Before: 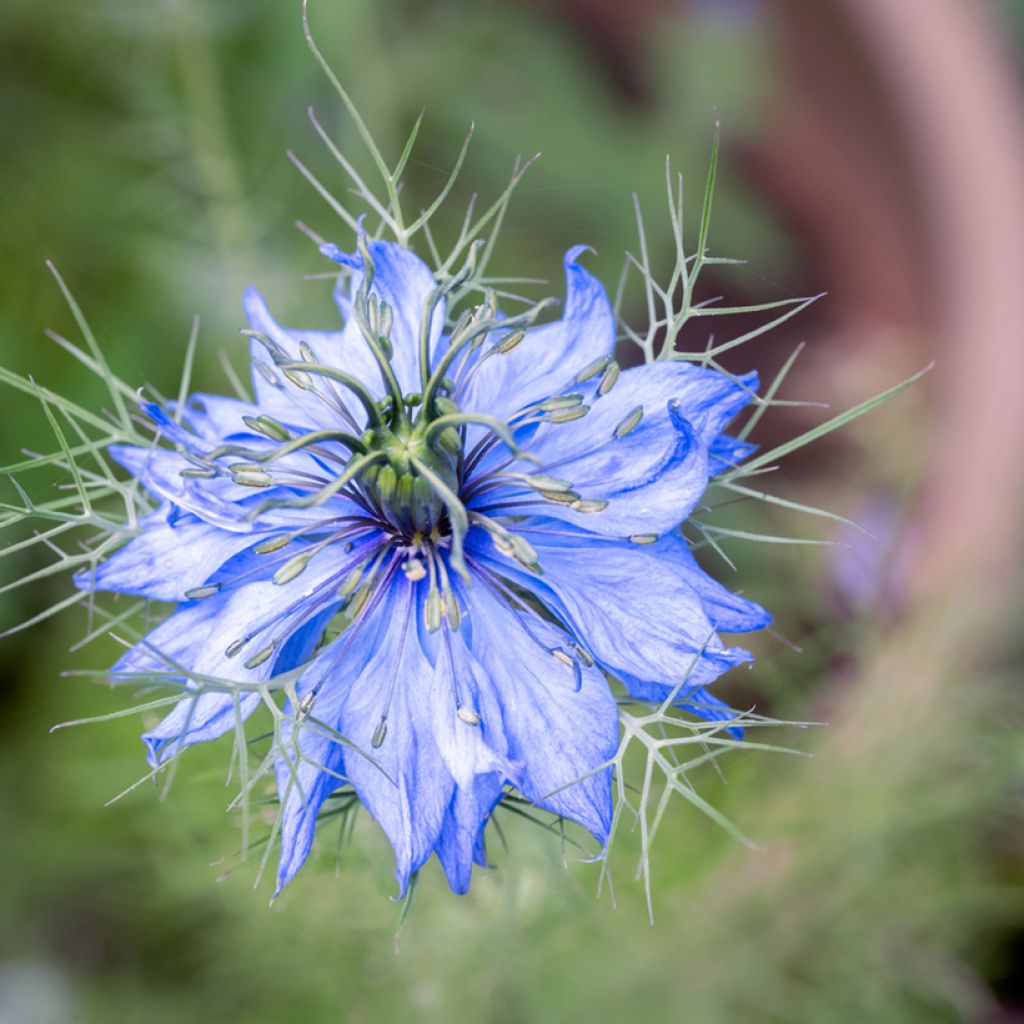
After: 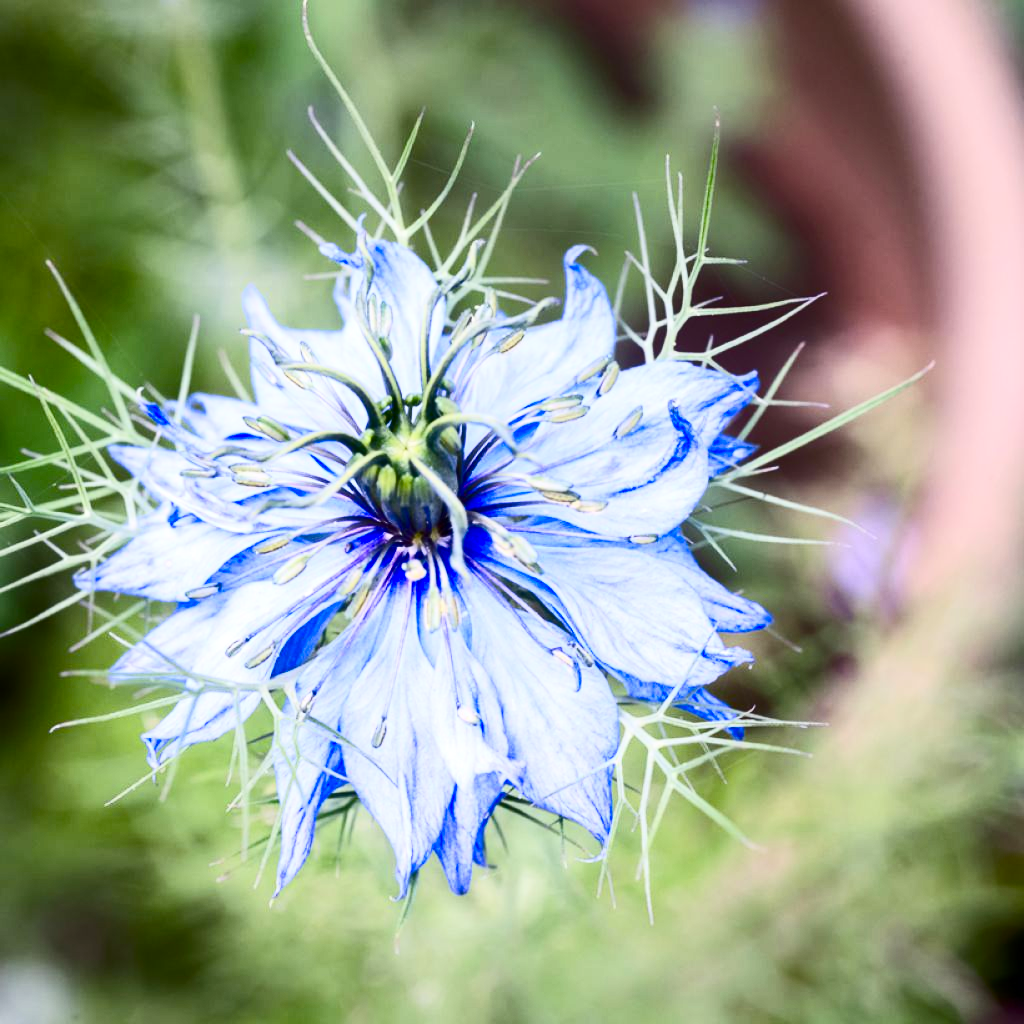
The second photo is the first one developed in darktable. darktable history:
color balance rgb: linear chroma grading › shadows 32%, linear chroma grading › global chroma -2%, linear chroma grading › mid-tones 4%, perceptual saturation grading › global saturation -2%, perceptual saturation grading › highlights -8%, perceptual saturation grading › mid-tones 8%, perceptual saturation grading › shadows 4%, perceptual brilliance grading › highlights 8%, perceptual brilliance grading › mid-tones 4%, perceptual brilliance grading › shadows 2%, global vibrance 16%, saturation formula JzAzBz (2021)
contrast brightness saturation: contrast 0.39, brightness 0.1
